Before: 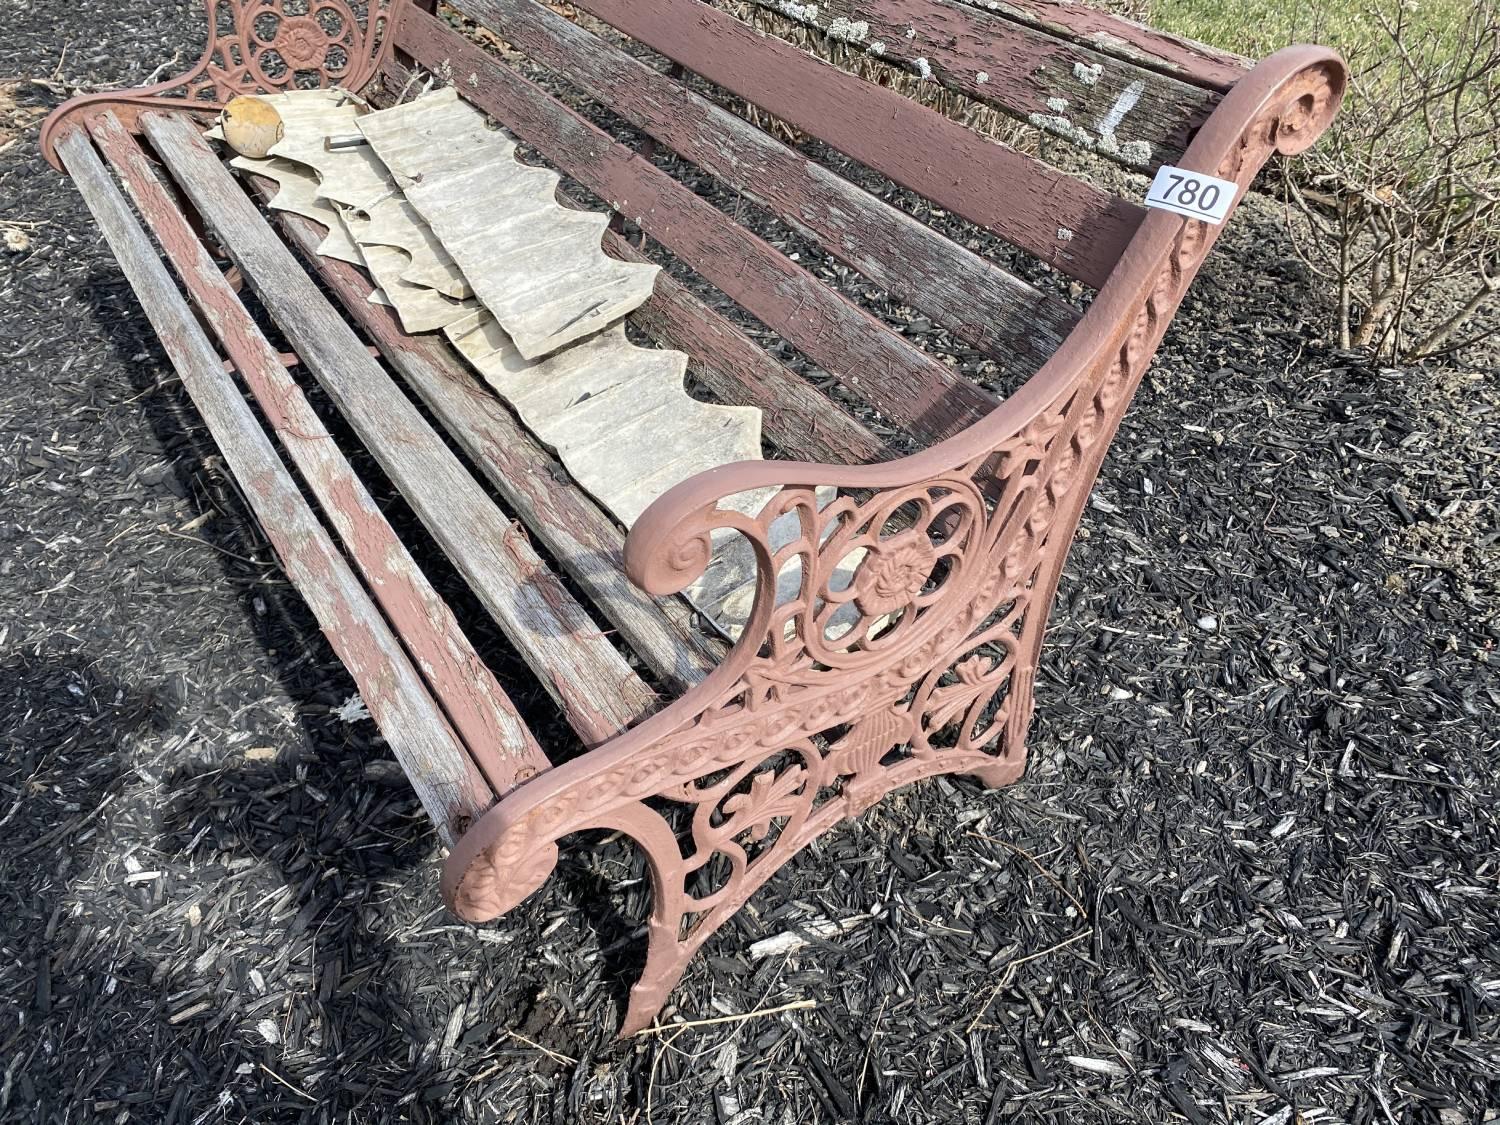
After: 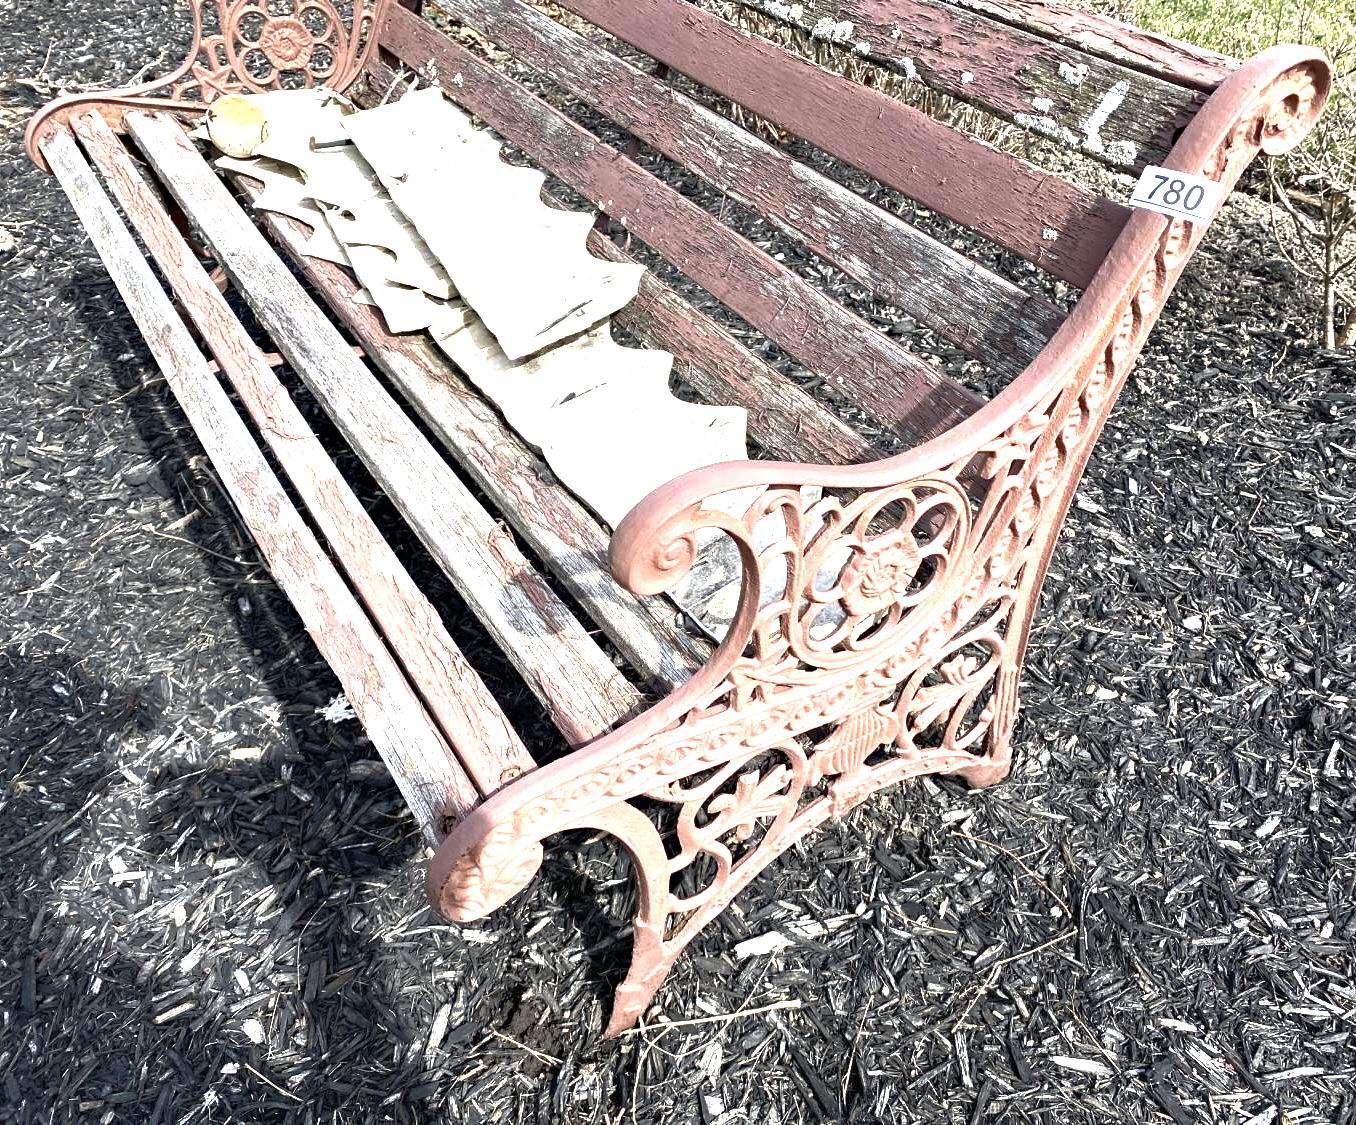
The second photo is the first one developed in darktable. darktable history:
crop and rotate: left 1.066%, right 8.513%
exposure: black level correction 0, exposure 0.703 EV, compensate highlight preservation false
haze removal: compatibility mode true, adaptive false
tone equalizer: -8 EV 0.001 EV, -7 EV -0.003 EV, -6 EV 0.005 EV, -5 EV -0.069 EV, -4 EV -0.111 EV, -3 EV -0.14 EV, -2 EV 0.22 EV, -1 EV 0.716 EV, +0 EV 0.513 EV, edges refinement/feathering 500, mask exposure compensation -1.57 EV, preserve details no
